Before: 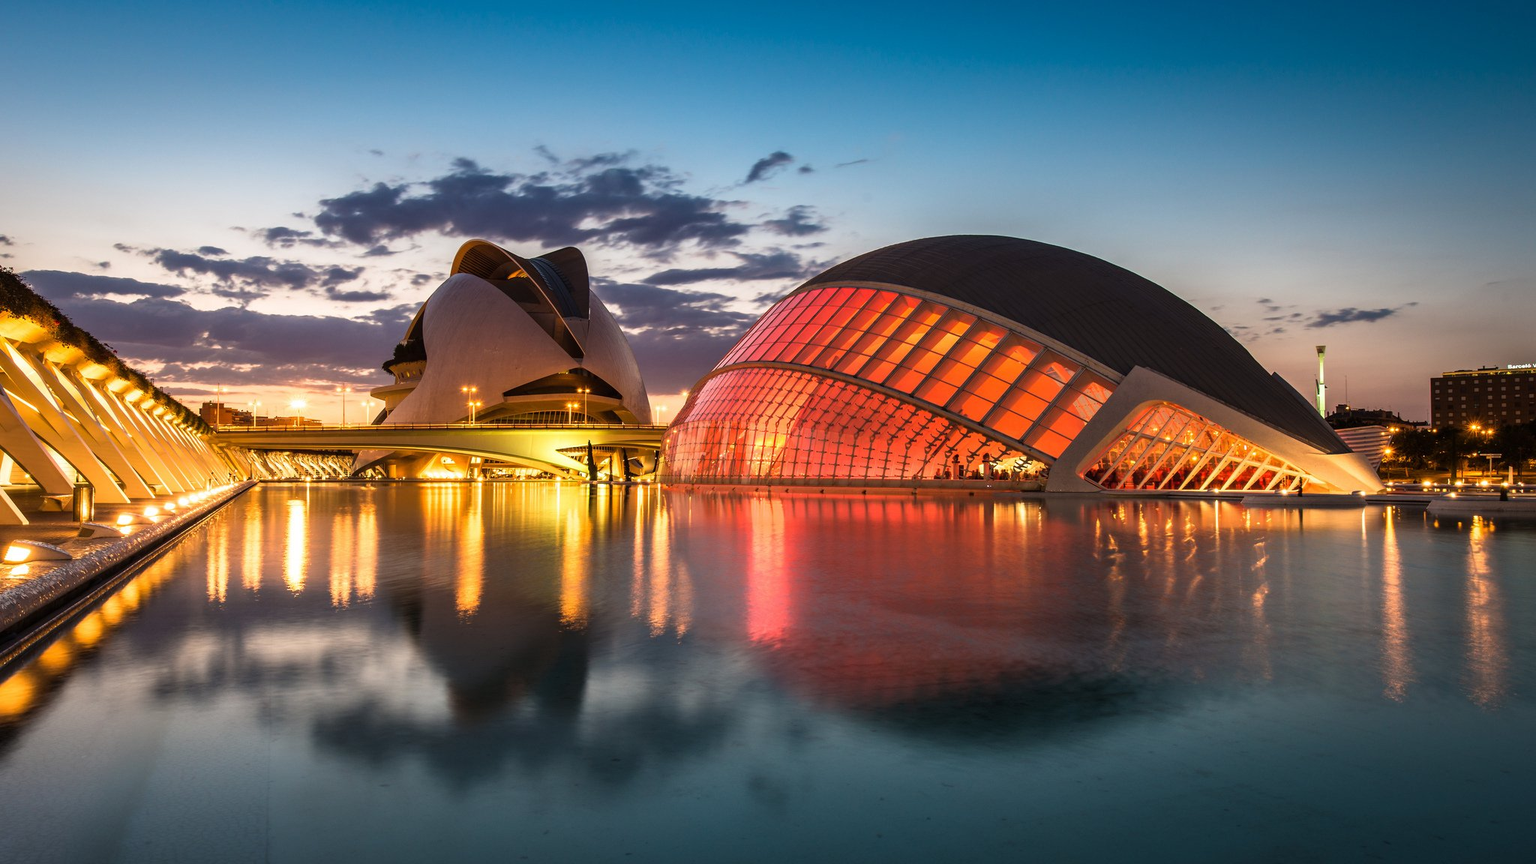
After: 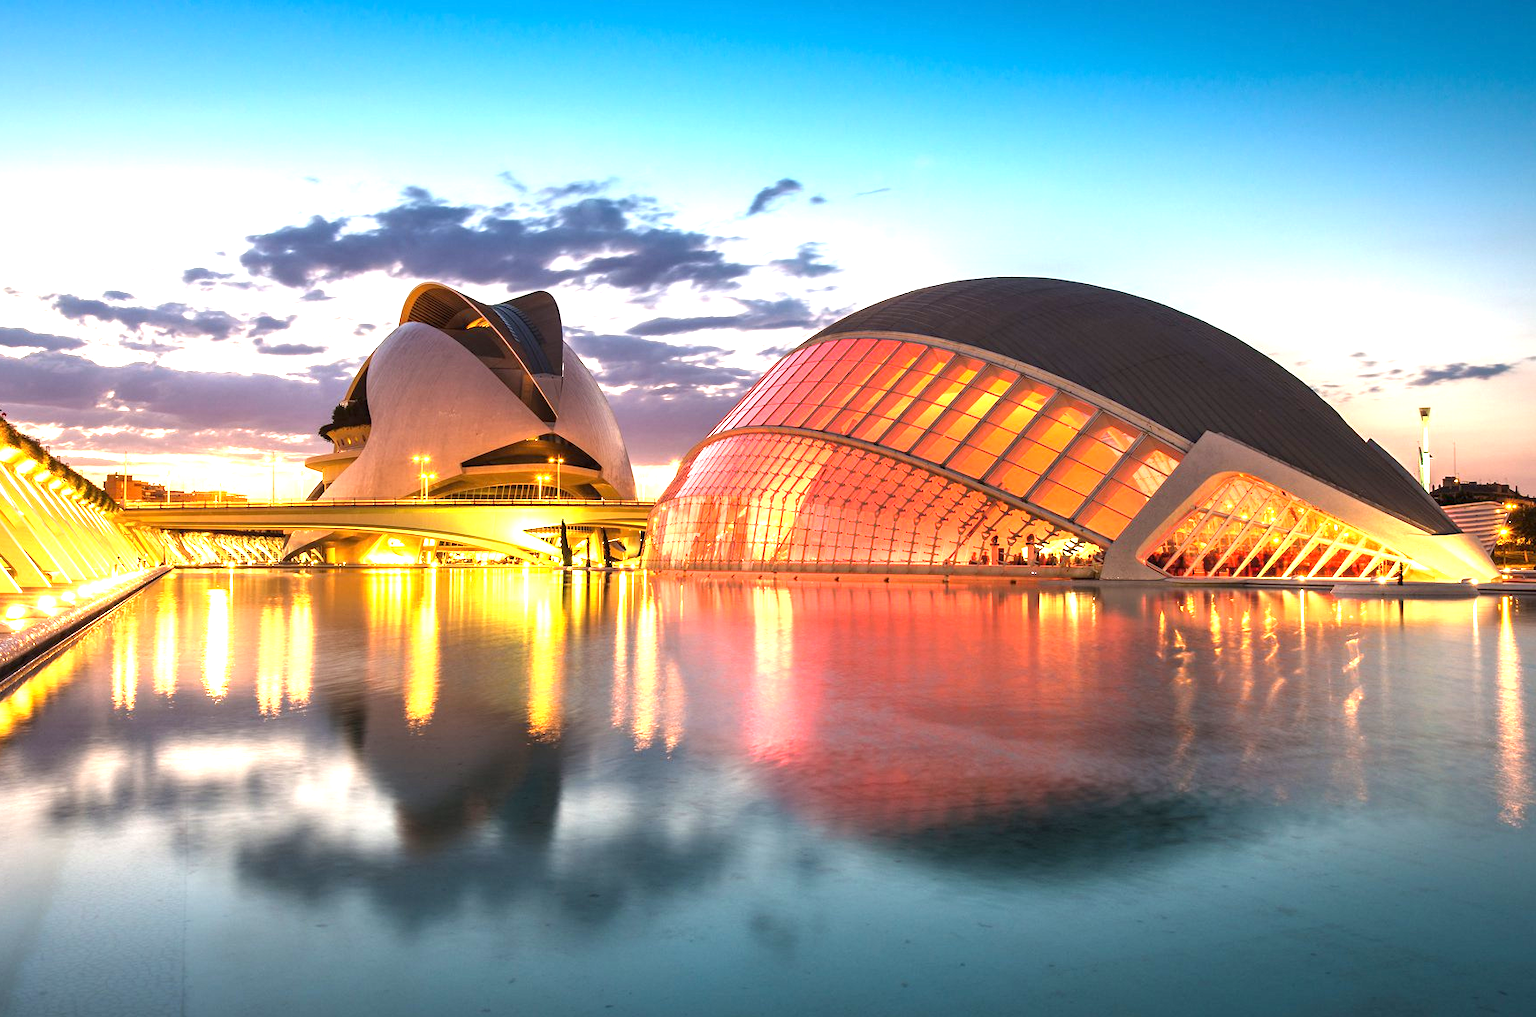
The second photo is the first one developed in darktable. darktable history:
exposure: exposure 1.521 EV, compensate highlight preservation false
crop: left 7.321%, right 7.814%
